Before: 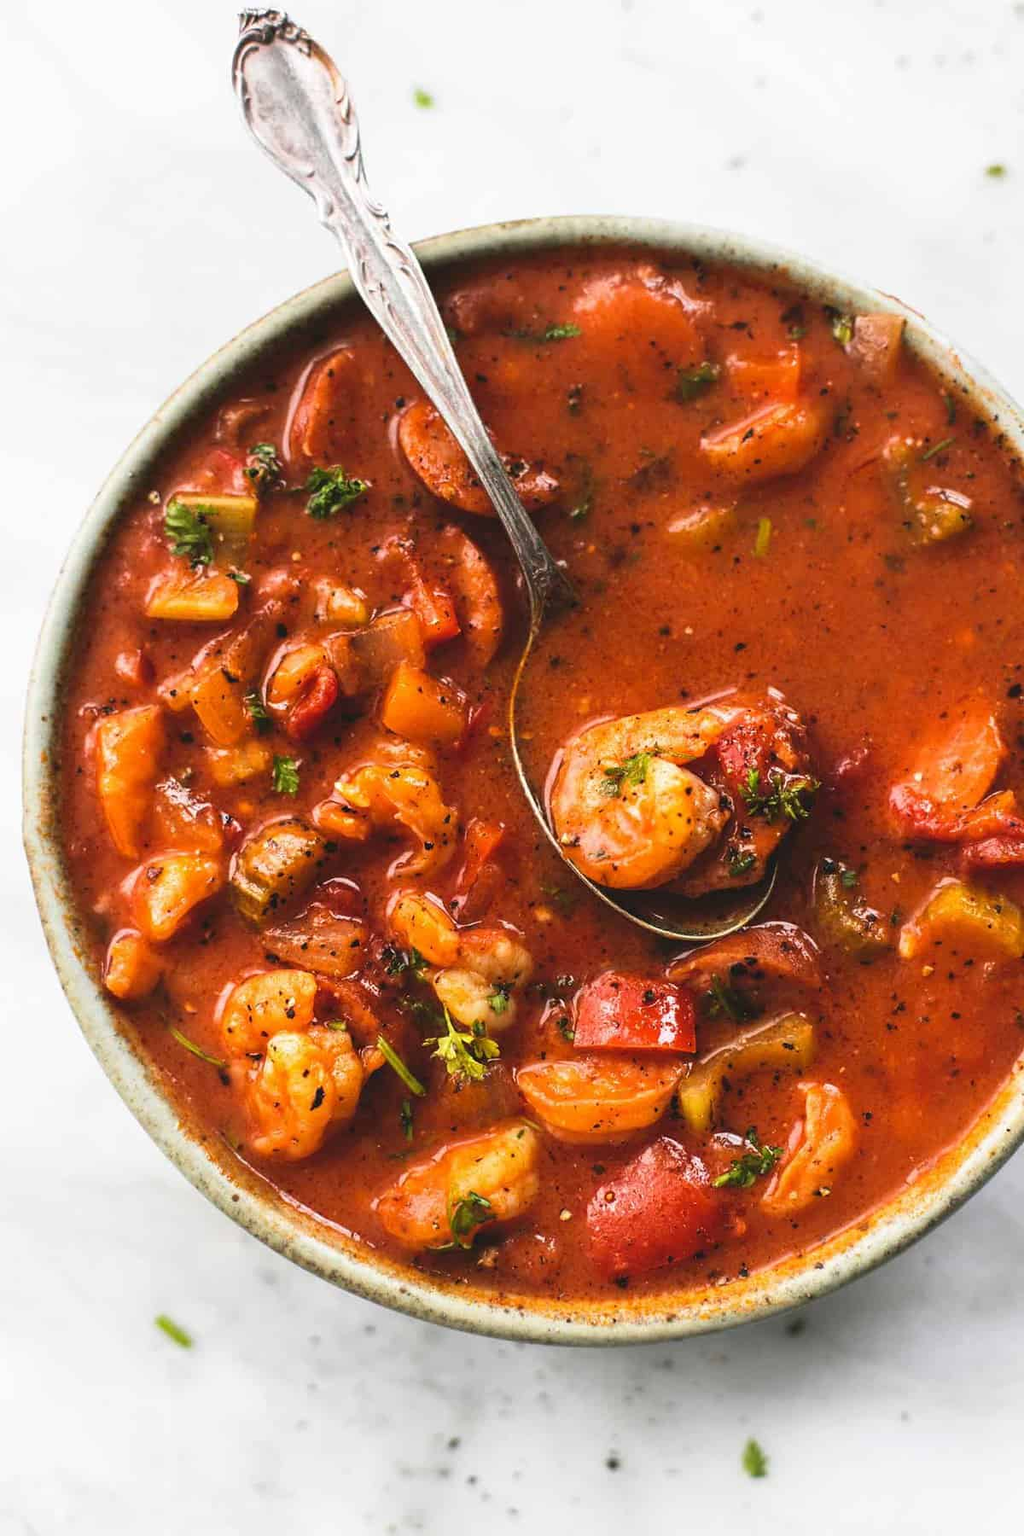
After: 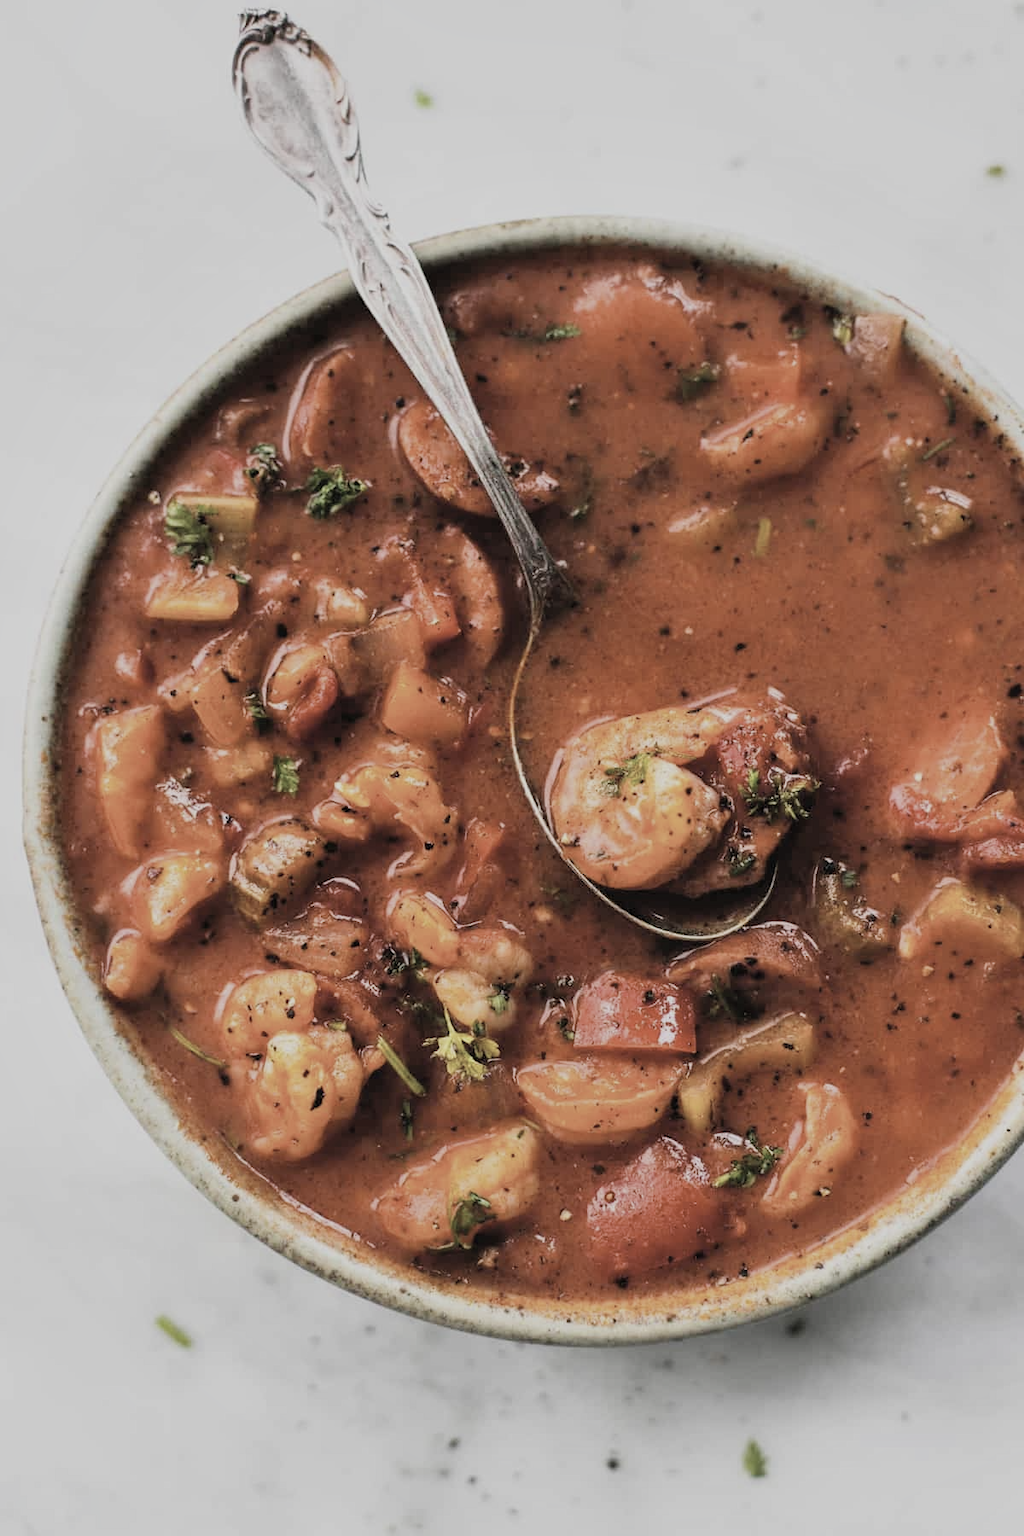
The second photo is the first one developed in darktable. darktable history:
shadows and highlights: shadows 37.62, highlights -27.57, soften with gaussian
filmic rgb: black relative exposure -7.65 EV, white relative exposure 4.56 EV, hardness 3.61
color correction: highlights b* -0.043, saturation 0.524
